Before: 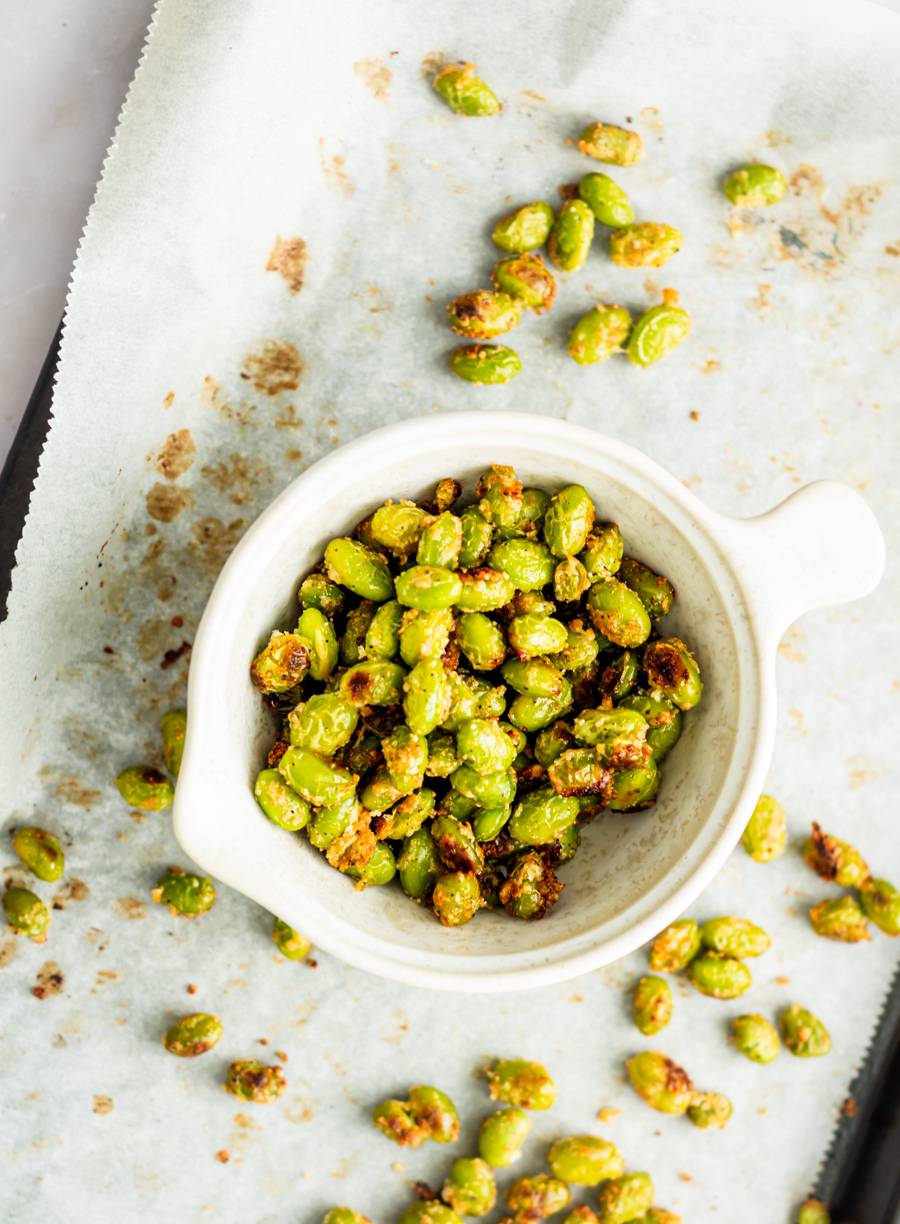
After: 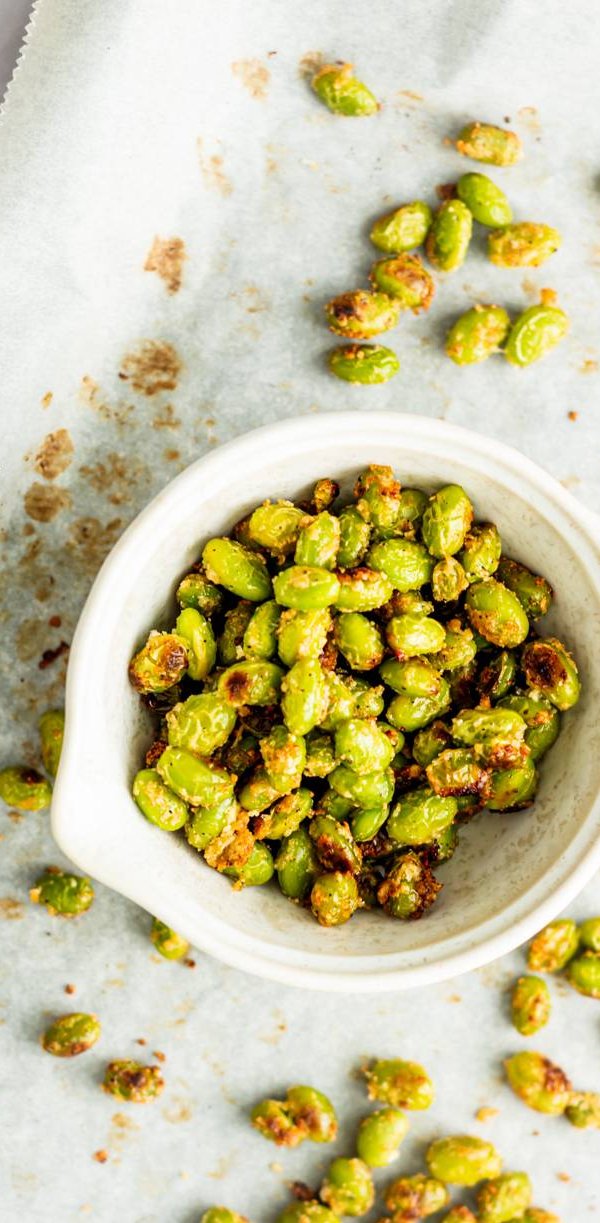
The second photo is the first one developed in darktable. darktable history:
crop and rotate: left 13.592%, right 19.678%
